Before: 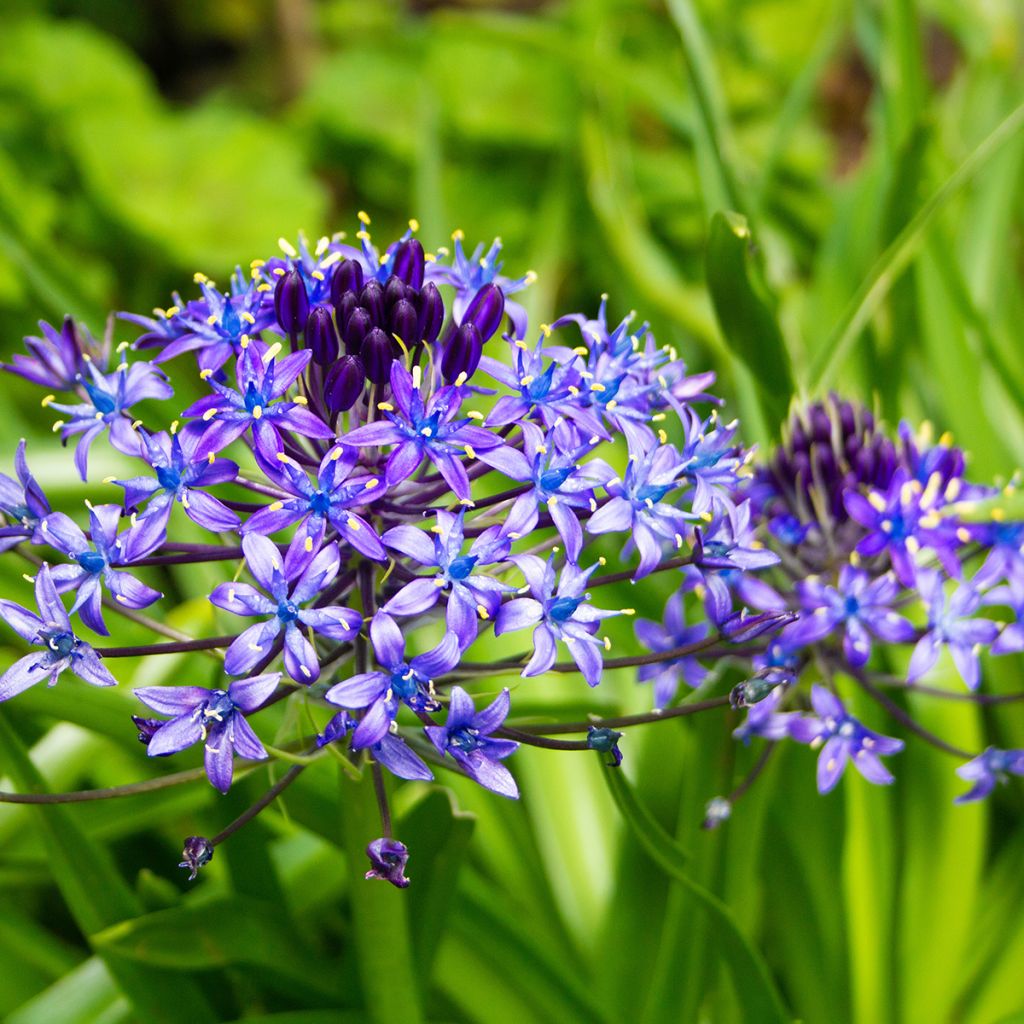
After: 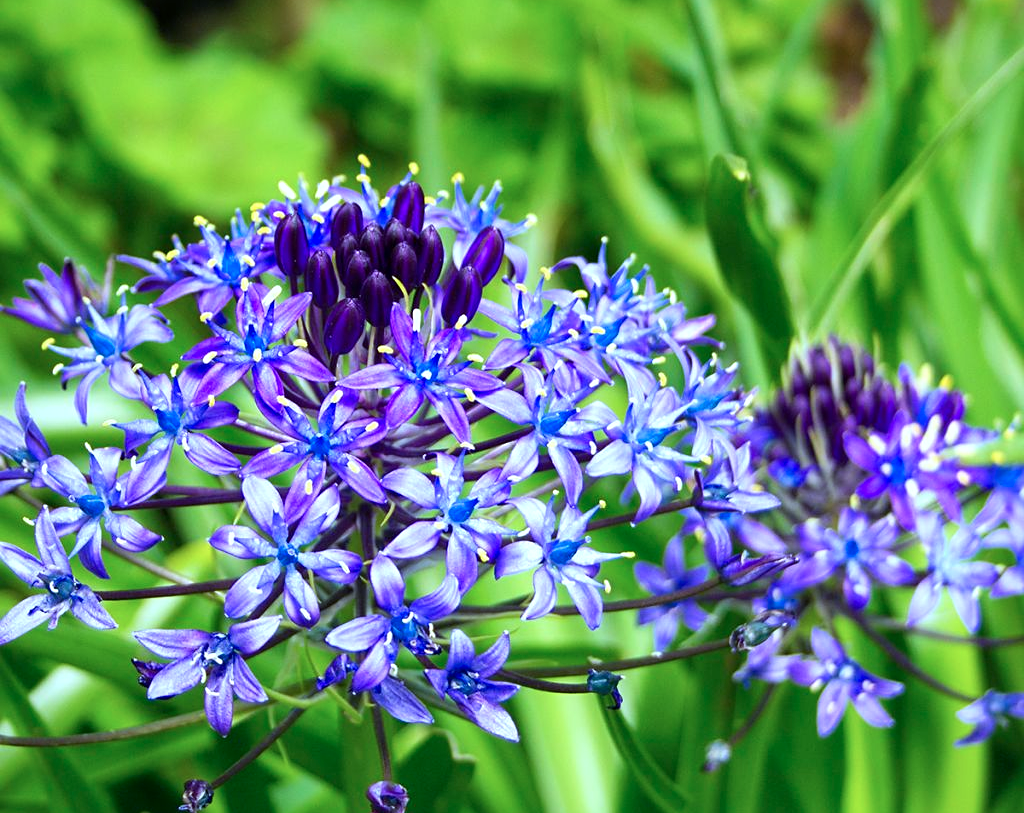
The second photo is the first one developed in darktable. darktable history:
exposure: exposure 0.201 EV, compensate highlight preservation false
color calibration: x 0.383, y 0.371, temperature 3918.32 K
sharpen: amount 0.205
local contrast: mode bilateral grid, contrast 21, coarseness 50, detail 120%, midtone range 0.2
crop and rotate: top 5.659%, bottom 14.938%
